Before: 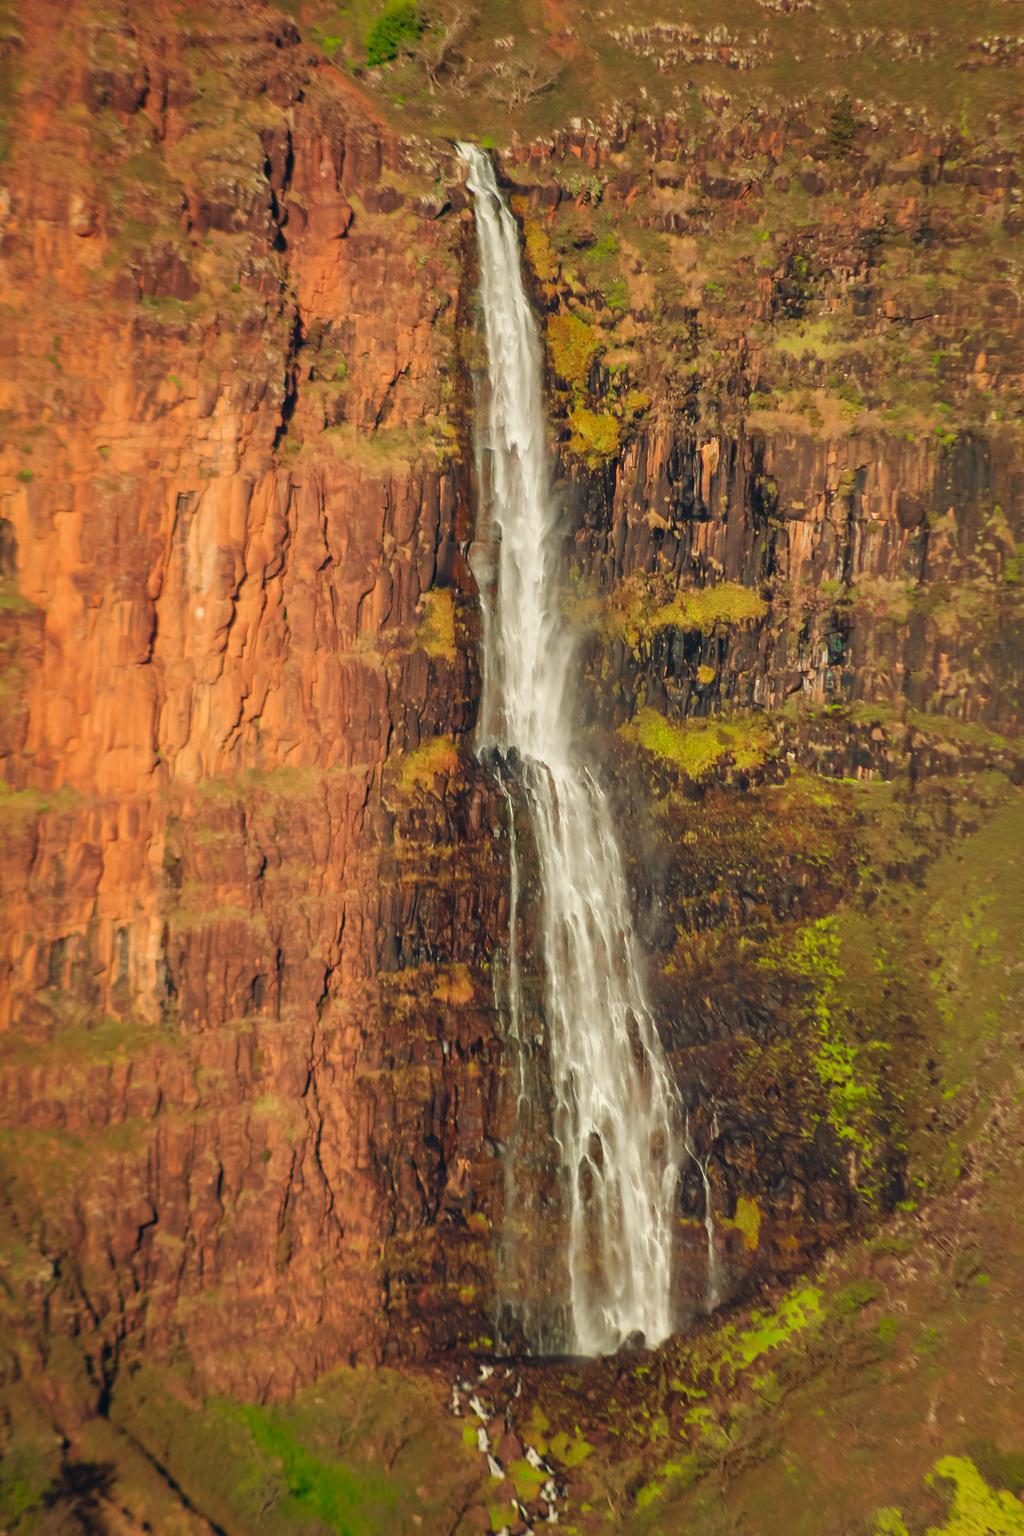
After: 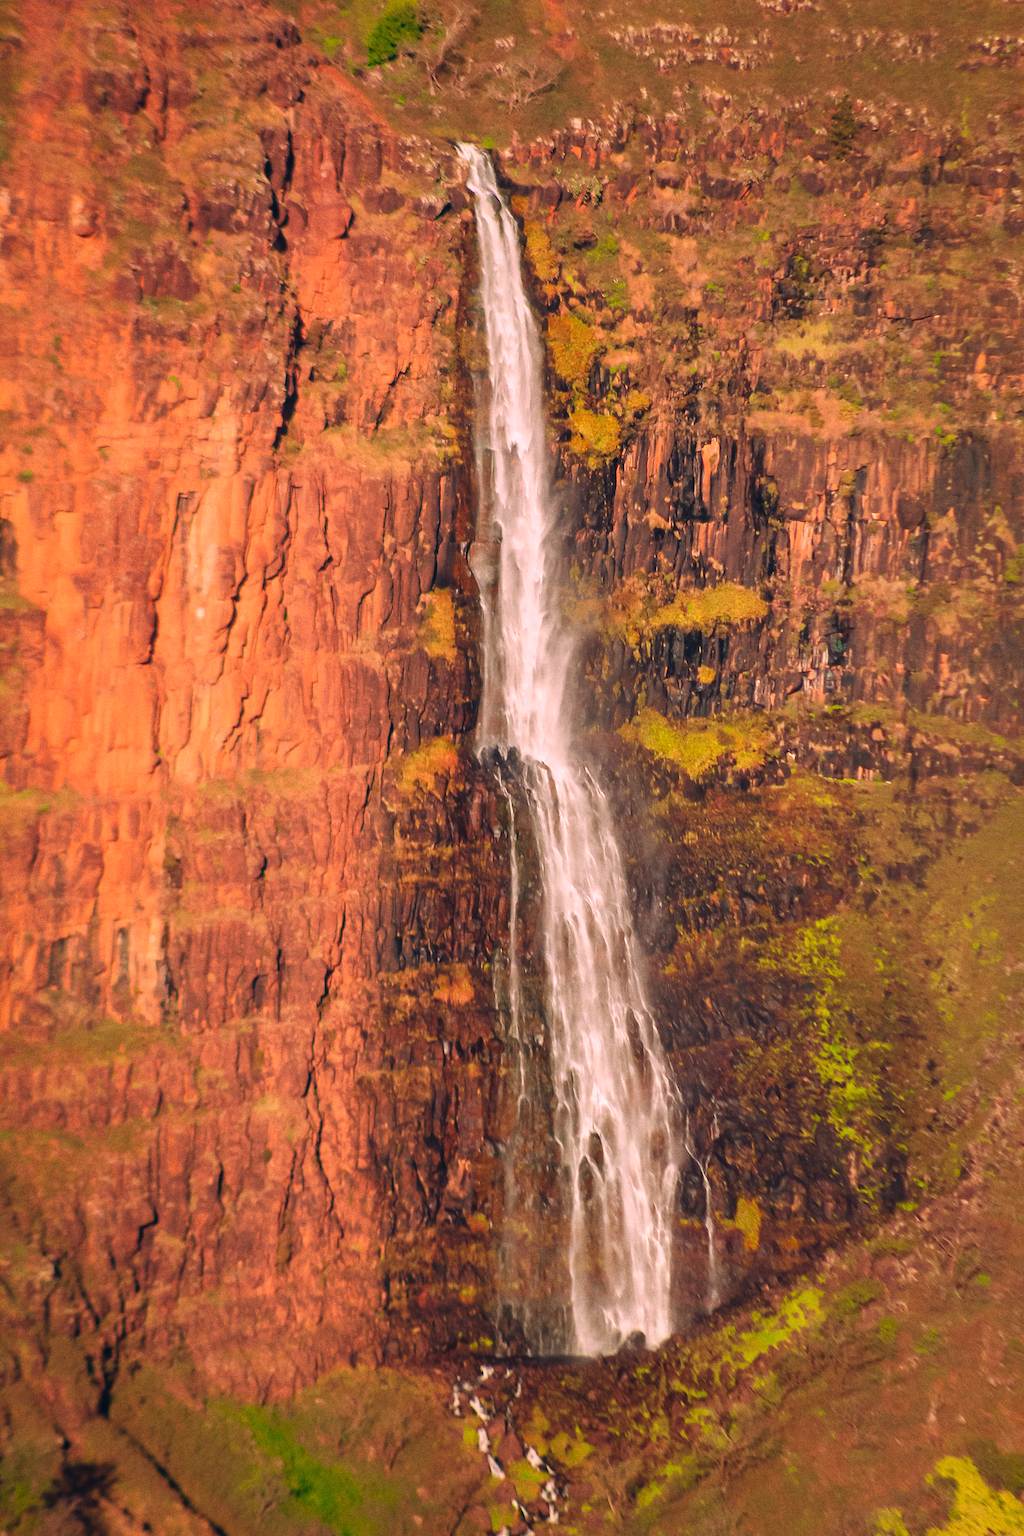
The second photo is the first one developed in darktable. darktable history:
grain: on, module defaults
white balance: red 1.188, blue 1.11
